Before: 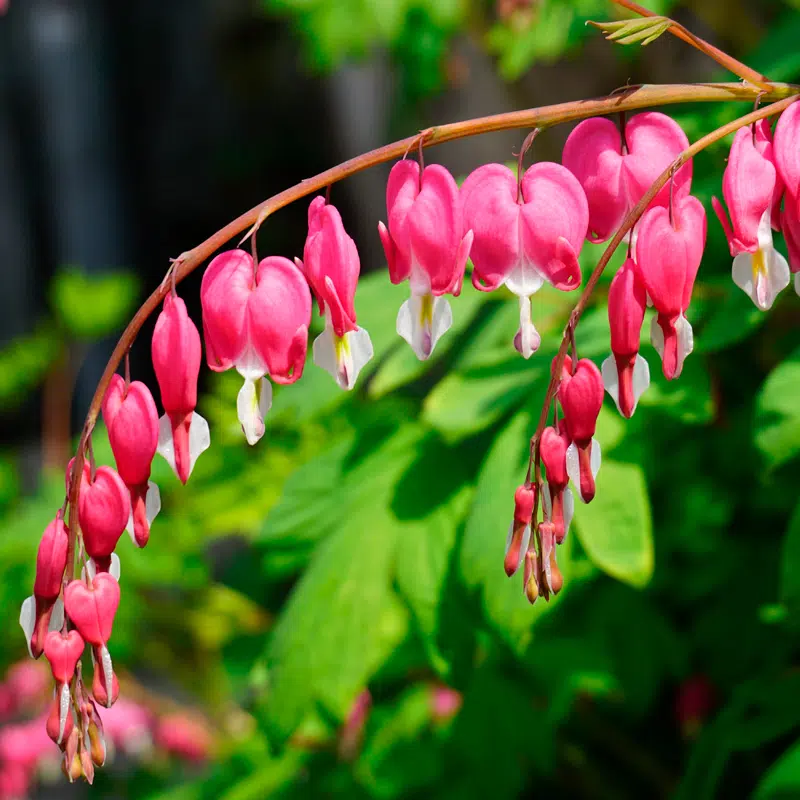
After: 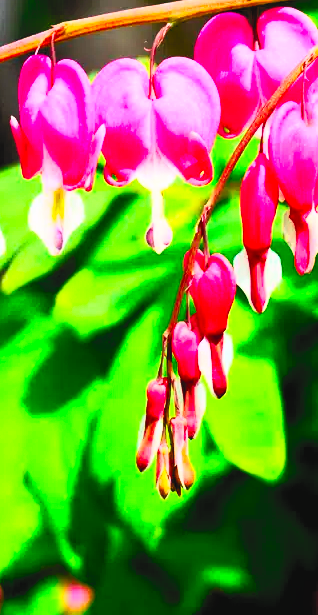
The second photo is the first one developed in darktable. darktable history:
contrast brightness saturation: contrast 0.987, brightness 0.982, saturation 0.988
filmic rgb: black relative exposure -4.54 EV, white relative exposure 4.81 EV, hardness 2.35, latitude 36.01%, contrast 1.046, highlights saturation mix 1.31%, shadows ↔ highlights balance 1.21%
crop: left 46.016%, top 13.22%, right 14.141%, bottom 9.894%
